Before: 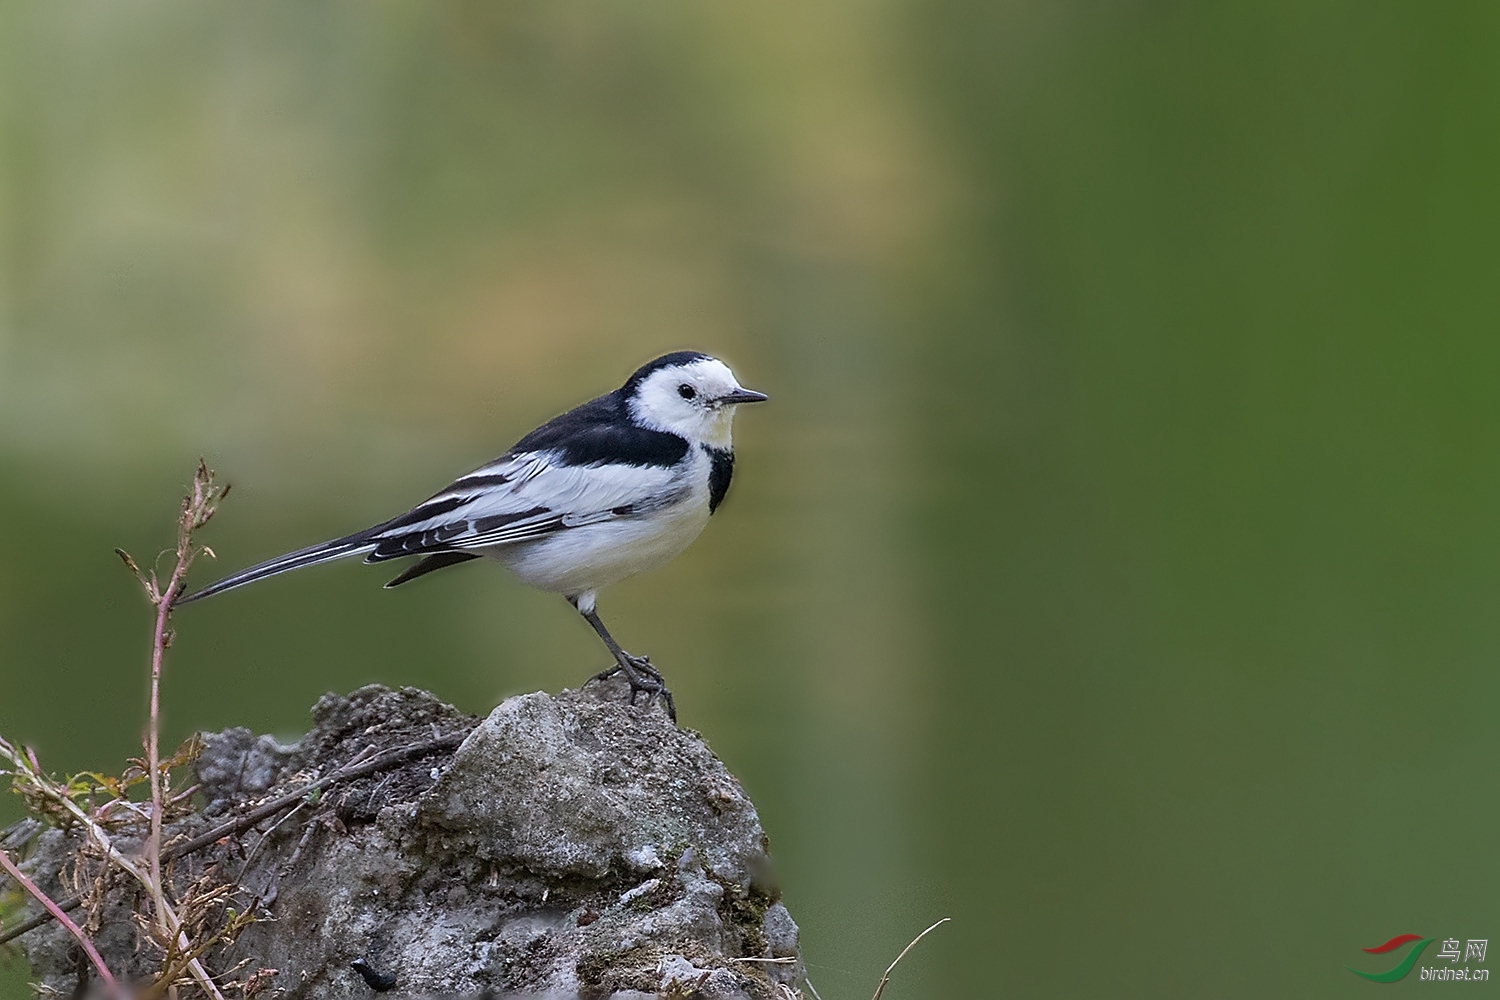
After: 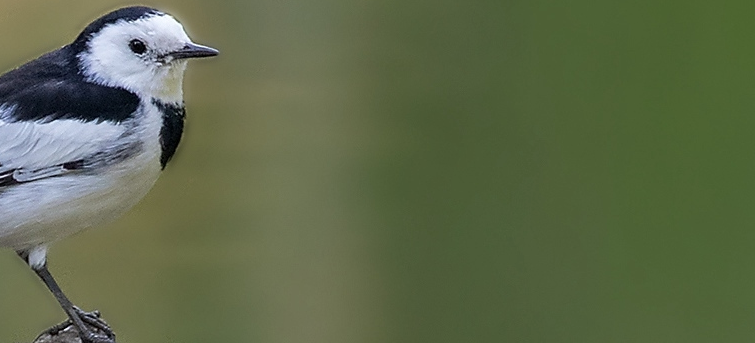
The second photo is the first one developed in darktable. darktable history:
color balance rgb: perceptual saturation grading › global saturation -2.846%, perceptual saturation grading › shadows -2.723%
crop: left 36.642%, top 34.576%, right 12.96%, bottom 31.057%
shadows and highlights: shadows 37.8, highlights -27.68, soften with gaussian
